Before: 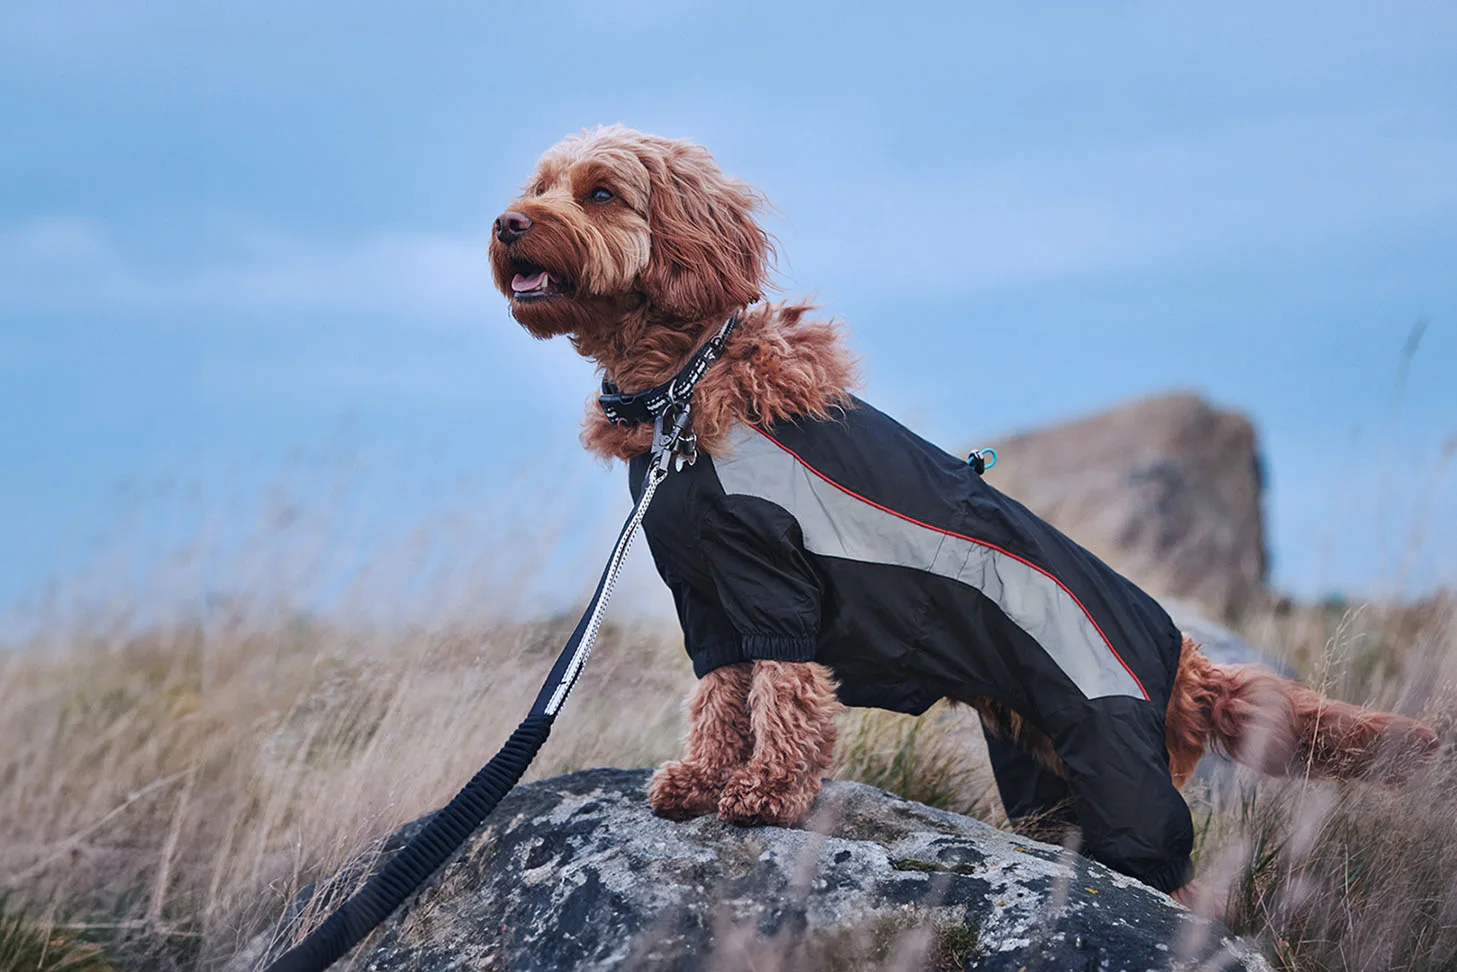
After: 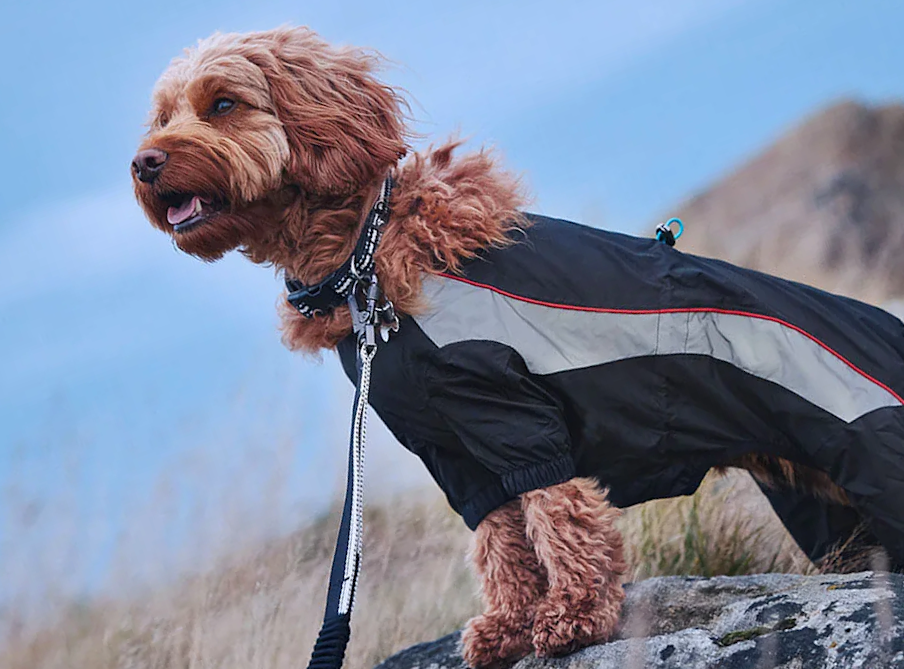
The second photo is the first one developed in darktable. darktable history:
crop and rotate: angle 19.06°, left 6.903%, right 4.074%, bottom 1.119%
color balance rgb: perceptual saturation grading › global saturation 9.594%
